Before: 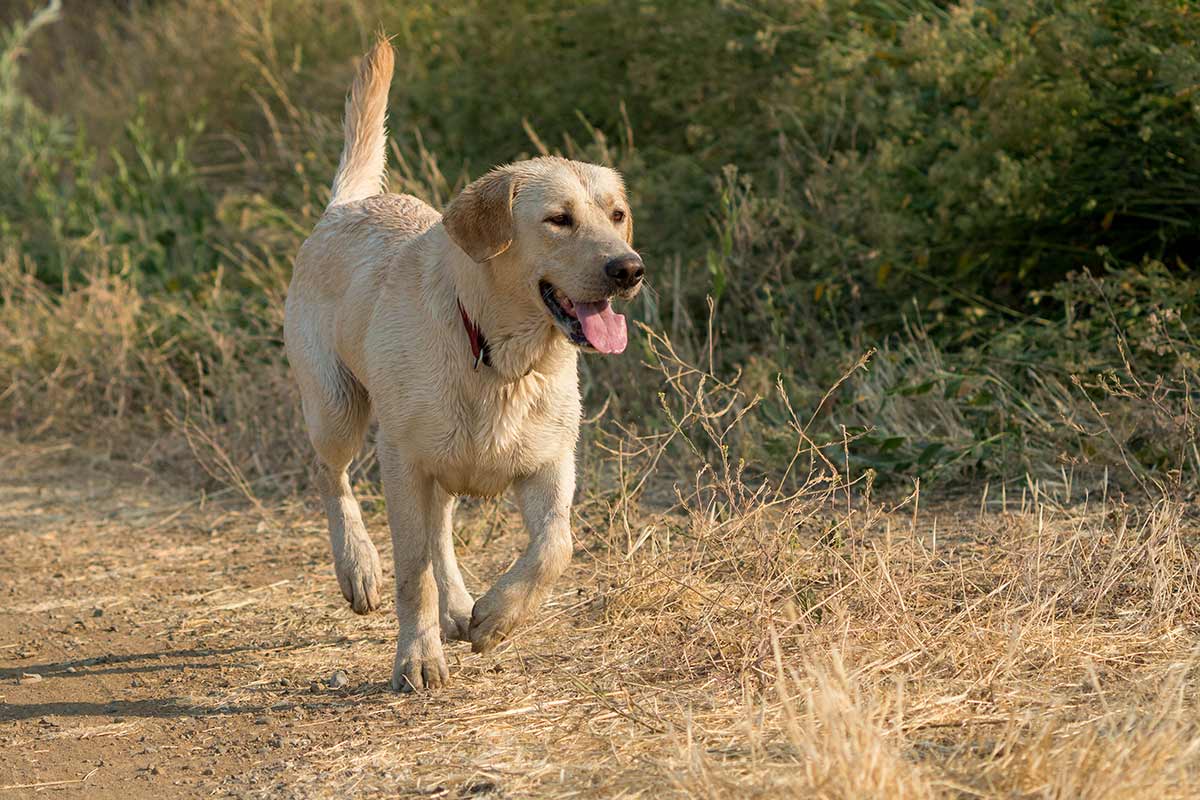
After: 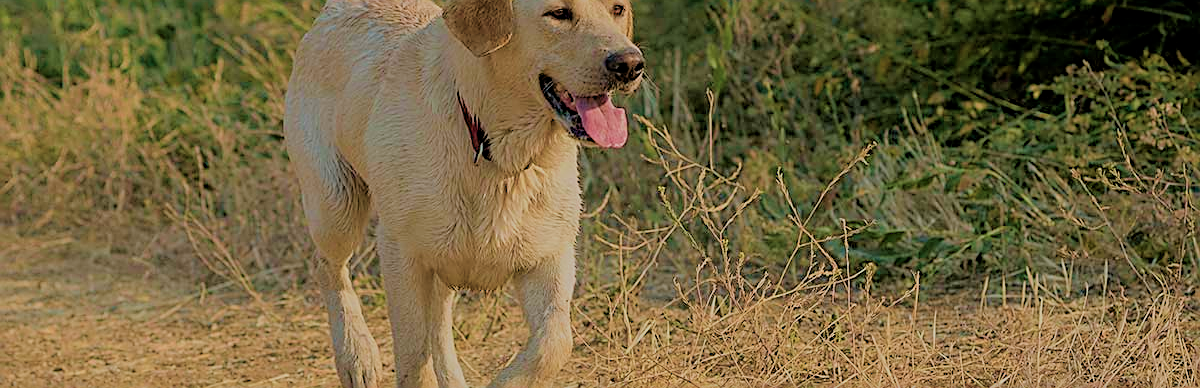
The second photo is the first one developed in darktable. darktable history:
sharpen: amount 0.907
filmic rgb: middle gray luminance 2.51%, black relative exposure -10.06 EV, white relative exposure 6.98 EV, dynamic range scaling 10.3%, target black luminance 0%, hardness 3.18, latitude 44.13%, contrast 0.681, highlights saturation mix 4.56%, shadows ↔ highlights balance 13.32%
velvia: strength 73.5%
crop and rotate: top 25.785%, bottom 25.677%
